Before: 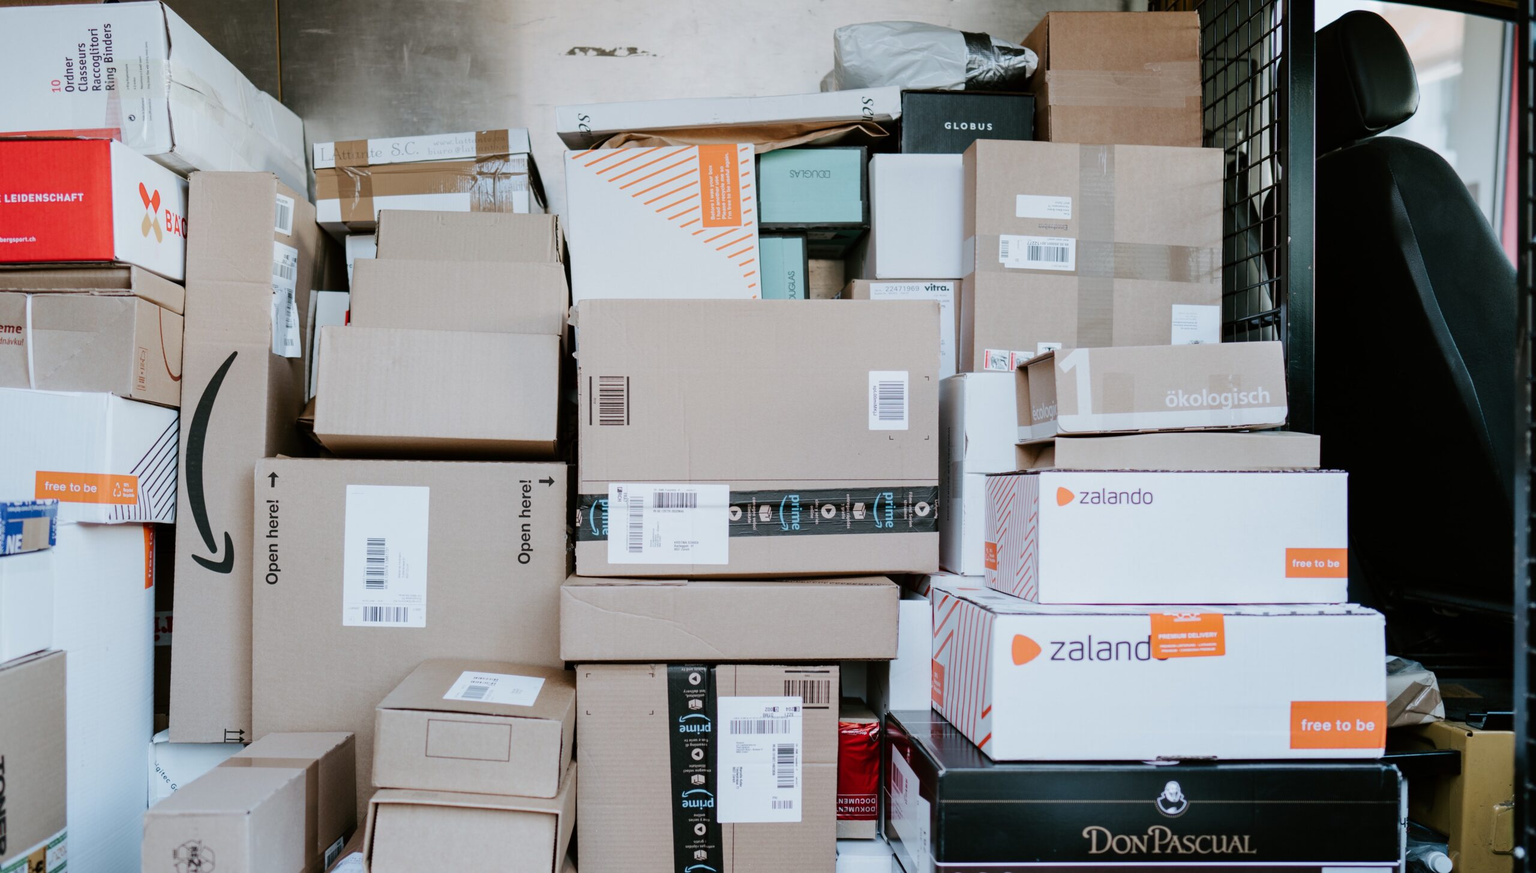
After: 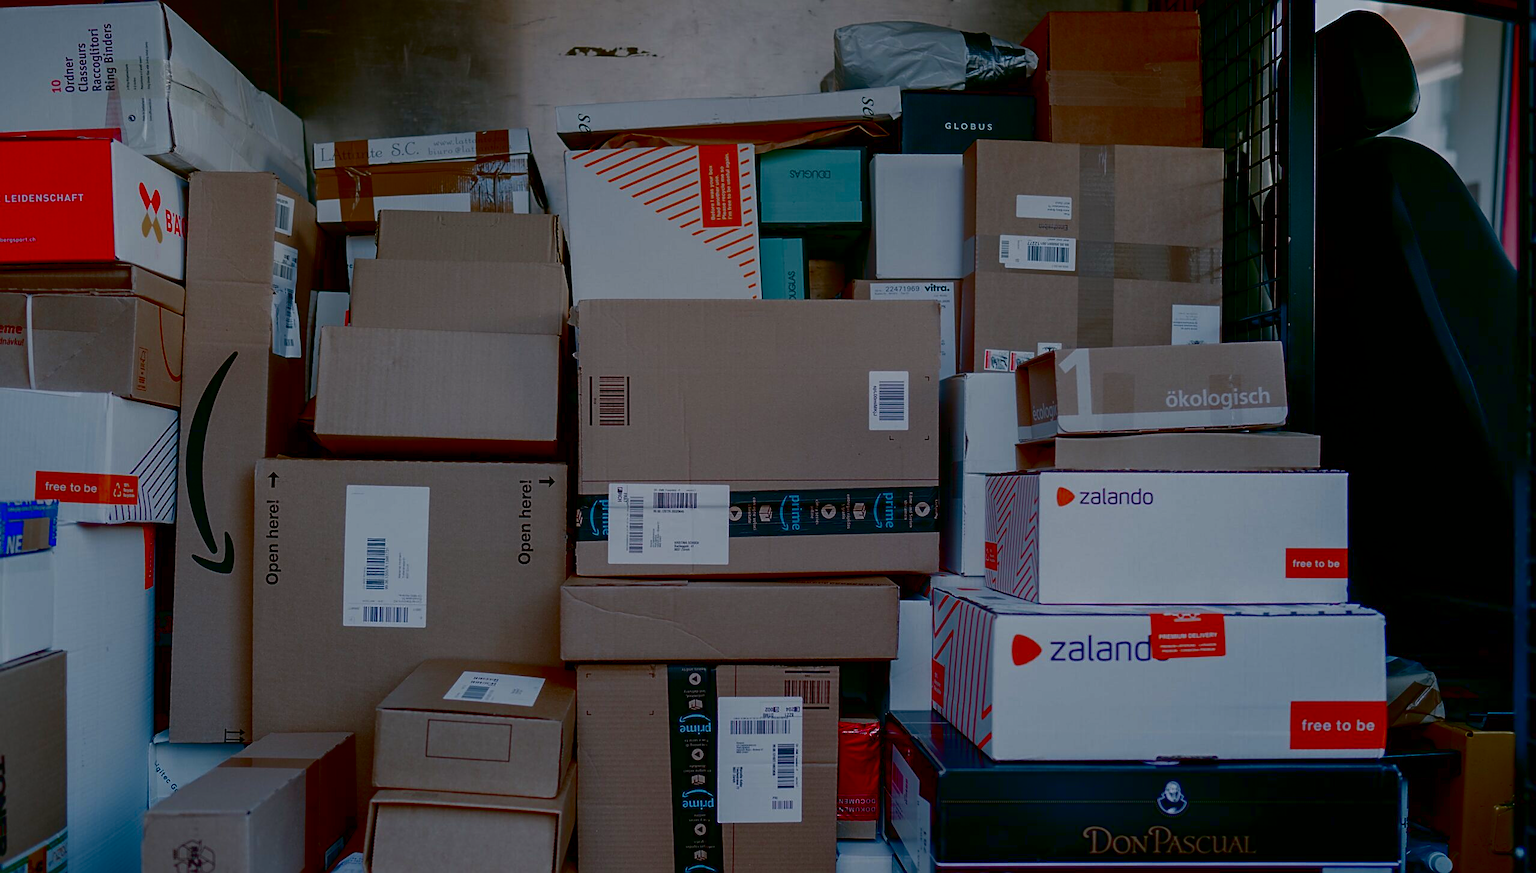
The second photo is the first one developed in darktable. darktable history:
contrast brightness saturation: brightness -1, saturation 1
color balance rgb: shadows lift › chroma 1%, shadows lift › hue 113°, highlights gain › chroma 0.2%, highlights gain › hue 333°, perceptual saturation grading › global saturation 20%, perceptual saturation grading › highlights -50%, perceptual saturation grading › shadows 25%, contrast -10%
sharpen: on, module defaults
